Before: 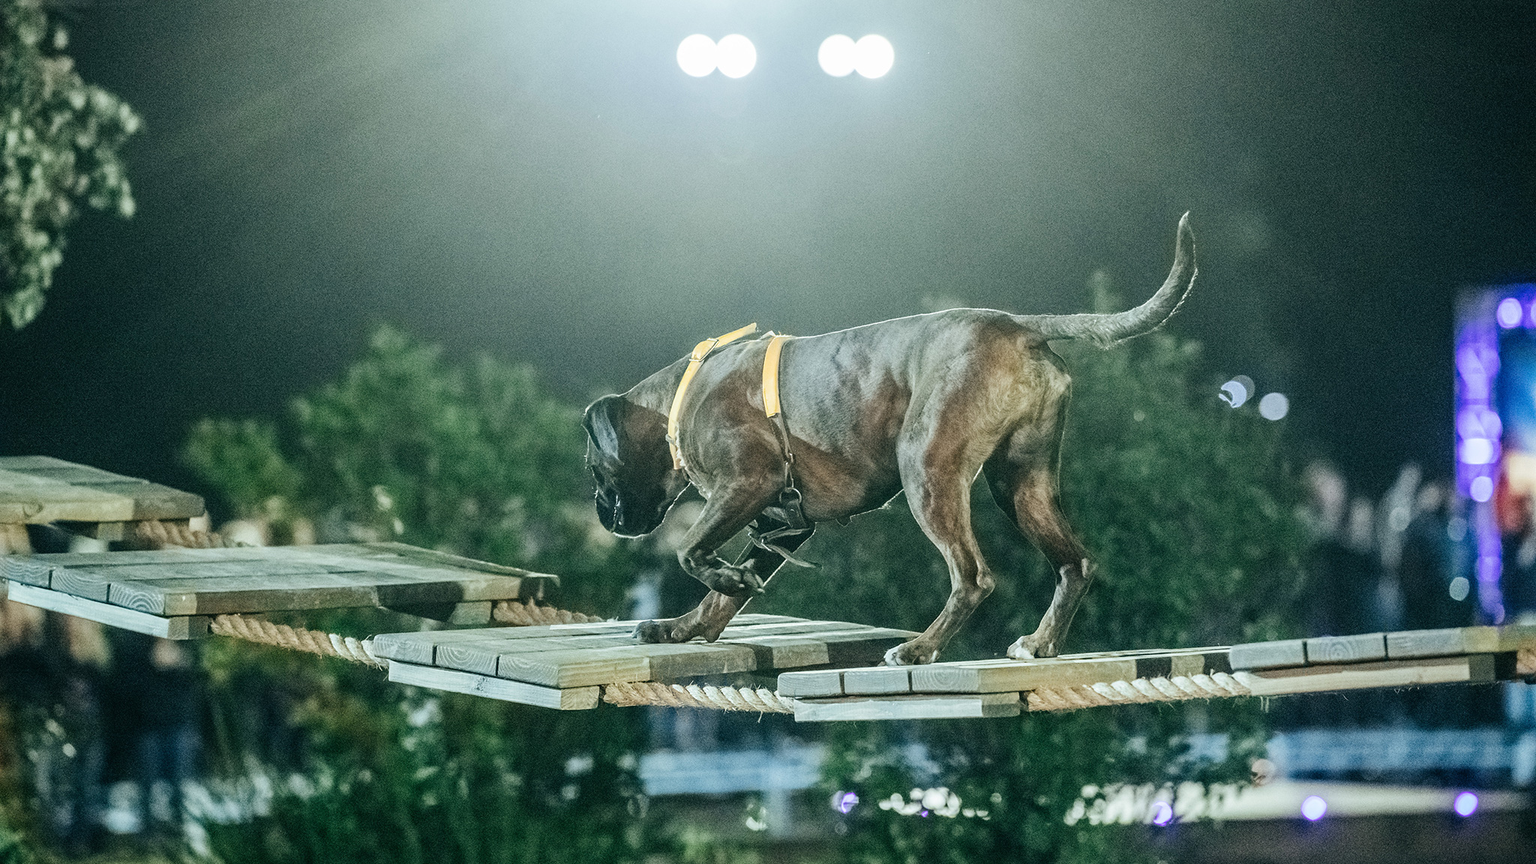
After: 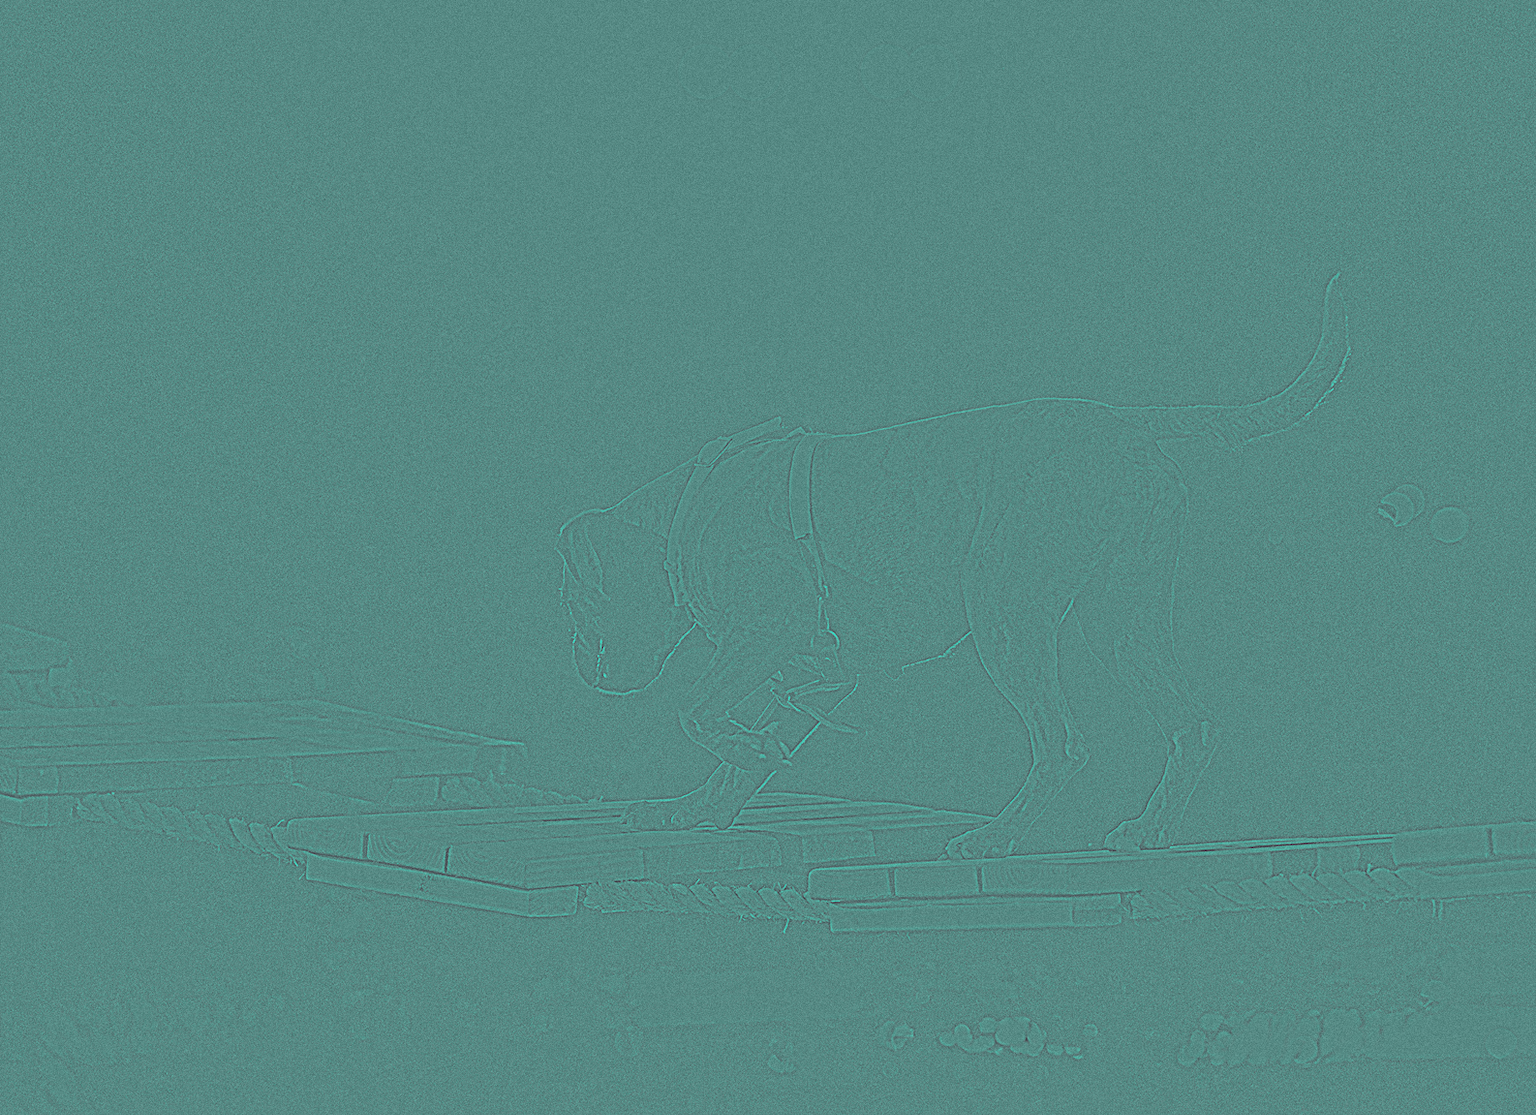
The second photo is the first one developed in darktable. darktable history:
white balance: red 0.766, blue 1.537
grain: coarseness 0.09 ISO
local contrast: detail 110%
highpass: sharpness 6%, contrast boost 7.63%
crop: left 9.88%, right 12.664%
sharpen: on, module defaults
color balance rgb: shadows lift › luminance 0.49%, shadows lift › chroma 6.83%, shadows lift › hue 300.29°, power › hue 208.98°, highlights gain › luminance 20.24%, highlights gain › chroma 13.17%, highlights gain › hue 173.85°, perceptual saturation grading › global saturation 18.05%
